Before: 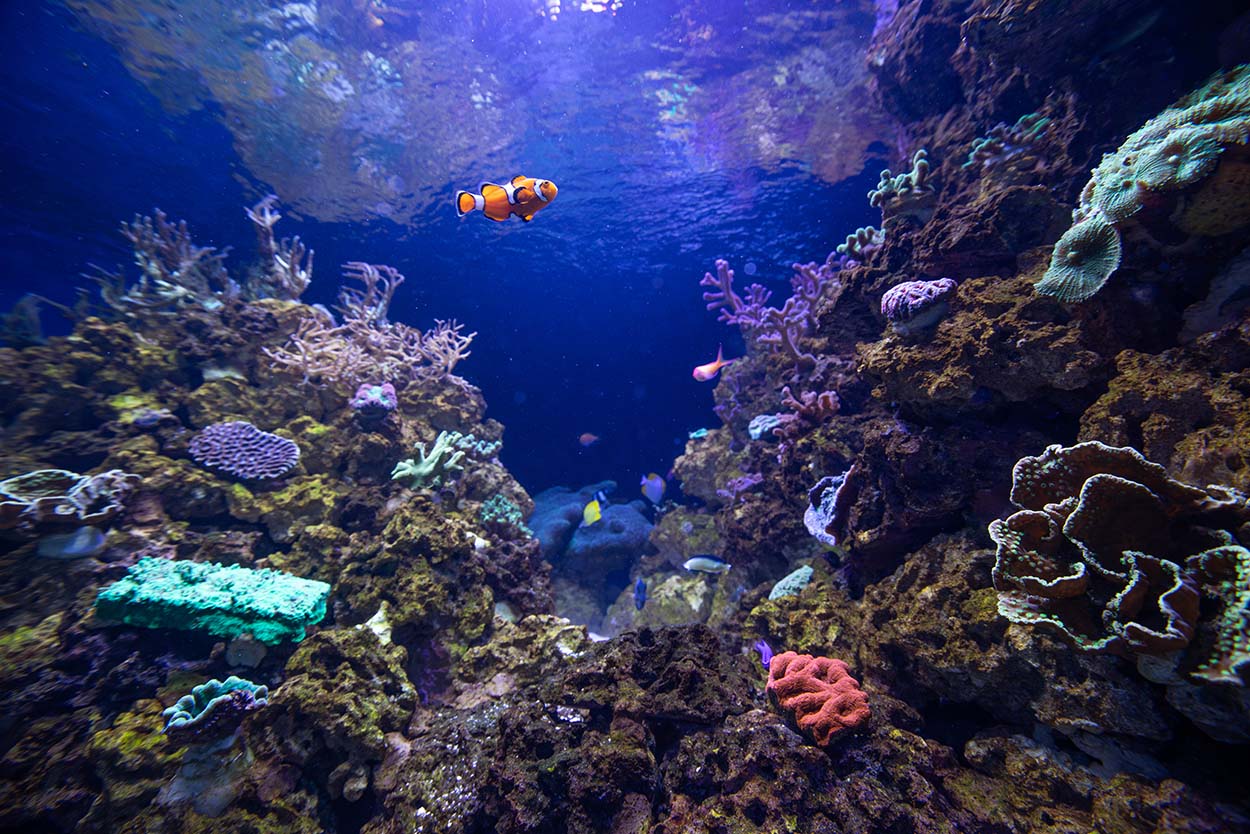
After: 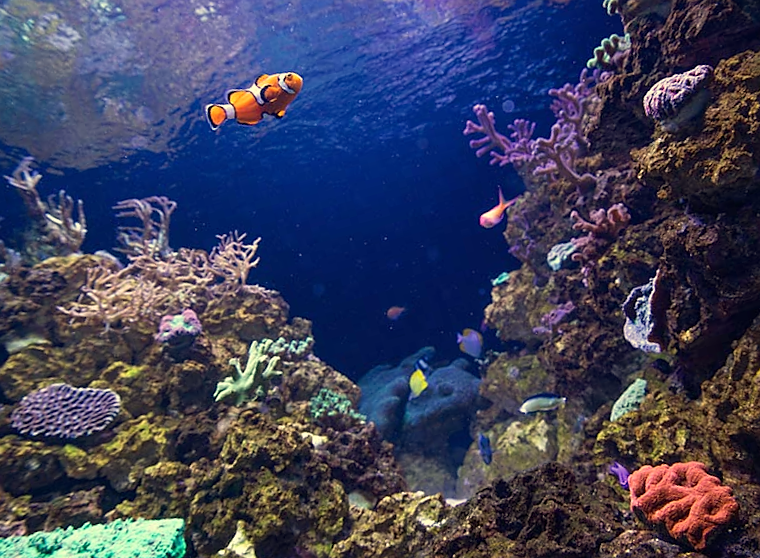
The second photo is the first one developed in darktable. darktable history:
white balance: red 1.08, blue 0.791
crop and rotate: left 12.673%, right 20.66%
rotate and perspective: rotation -14.8°, crop left 0.1, crop right 0.903, crop top 0.25, crop bottom 0.748
sharpen: radius 1.458, amount 0.398, threshold 1.271
